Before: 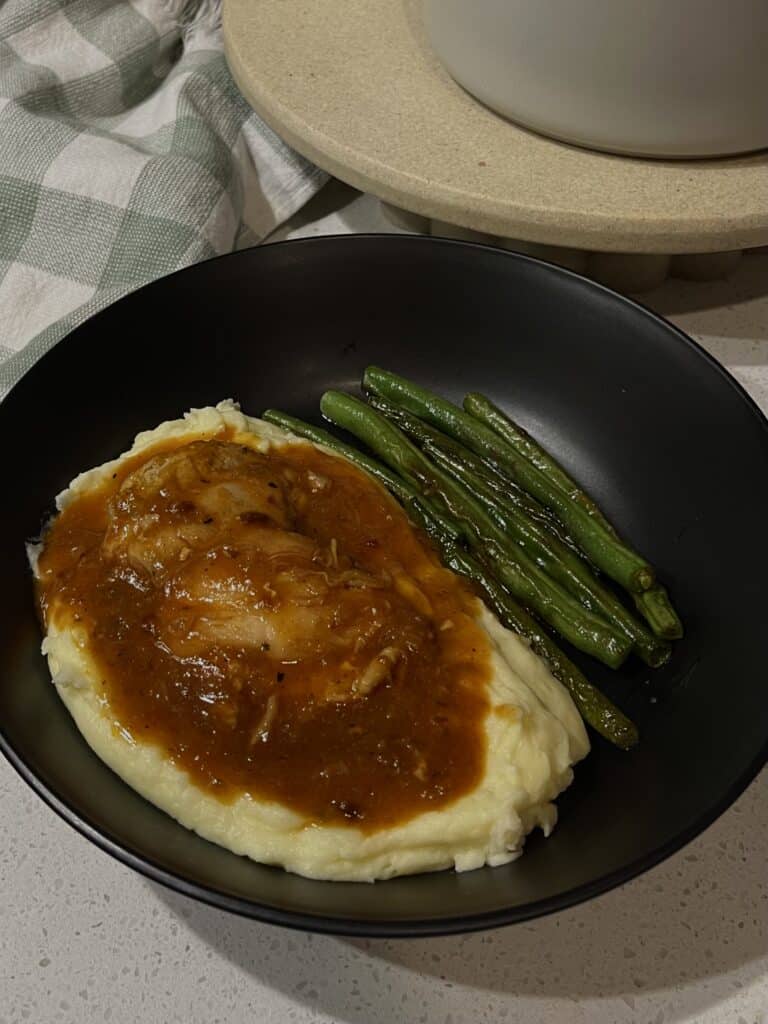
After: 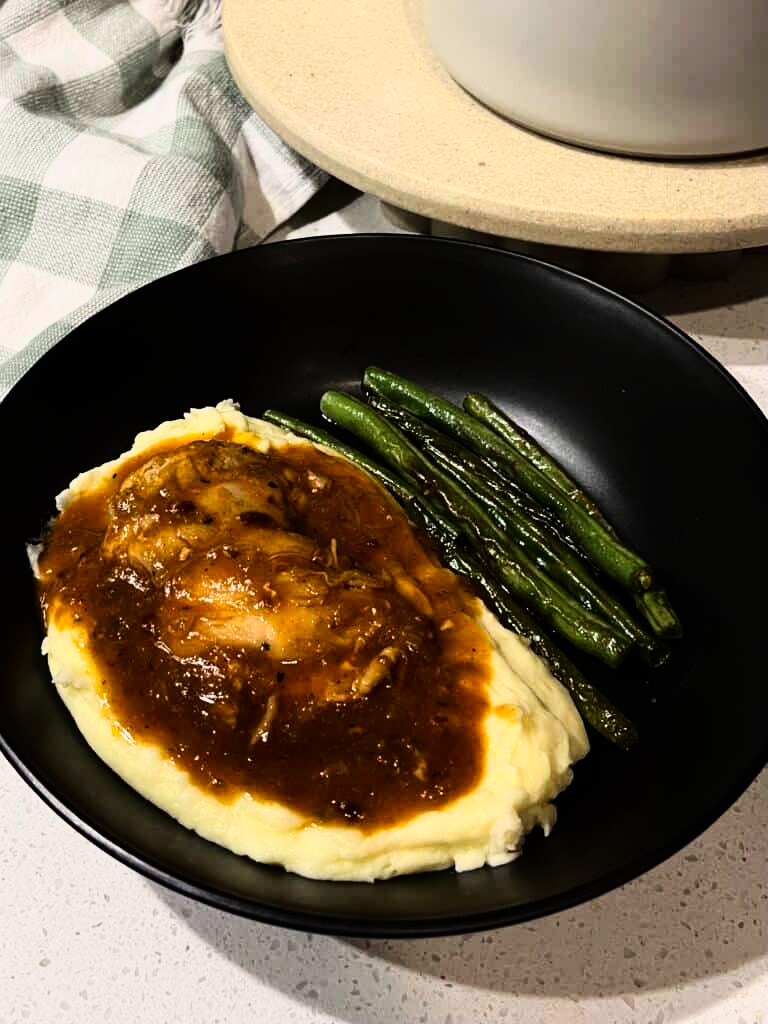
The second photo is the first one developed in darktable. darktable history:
rgb curve: curves: ch0 [(0, 0) (0.21, 0.15) (0.24, 0.21) (0.5, 0.75) (0.75, 0.96) (0.89, 0.99) (1, 1)]; ch1 [(0, 0.02) (0.21, 0.13) (0.25, 0.2) (0.5, 0.67) (0.75, 0.9) (0.89, 0.97) (1, 1)]; ch2 [(0, 0.02) (0.21, 0.13) (0.25, 0.2) (0.5, 0.67) (0.75, 0.9) (0.89, 0.97) (1, 1)], compensate middle gray true
white balance: red 1.004, blue 1.024
